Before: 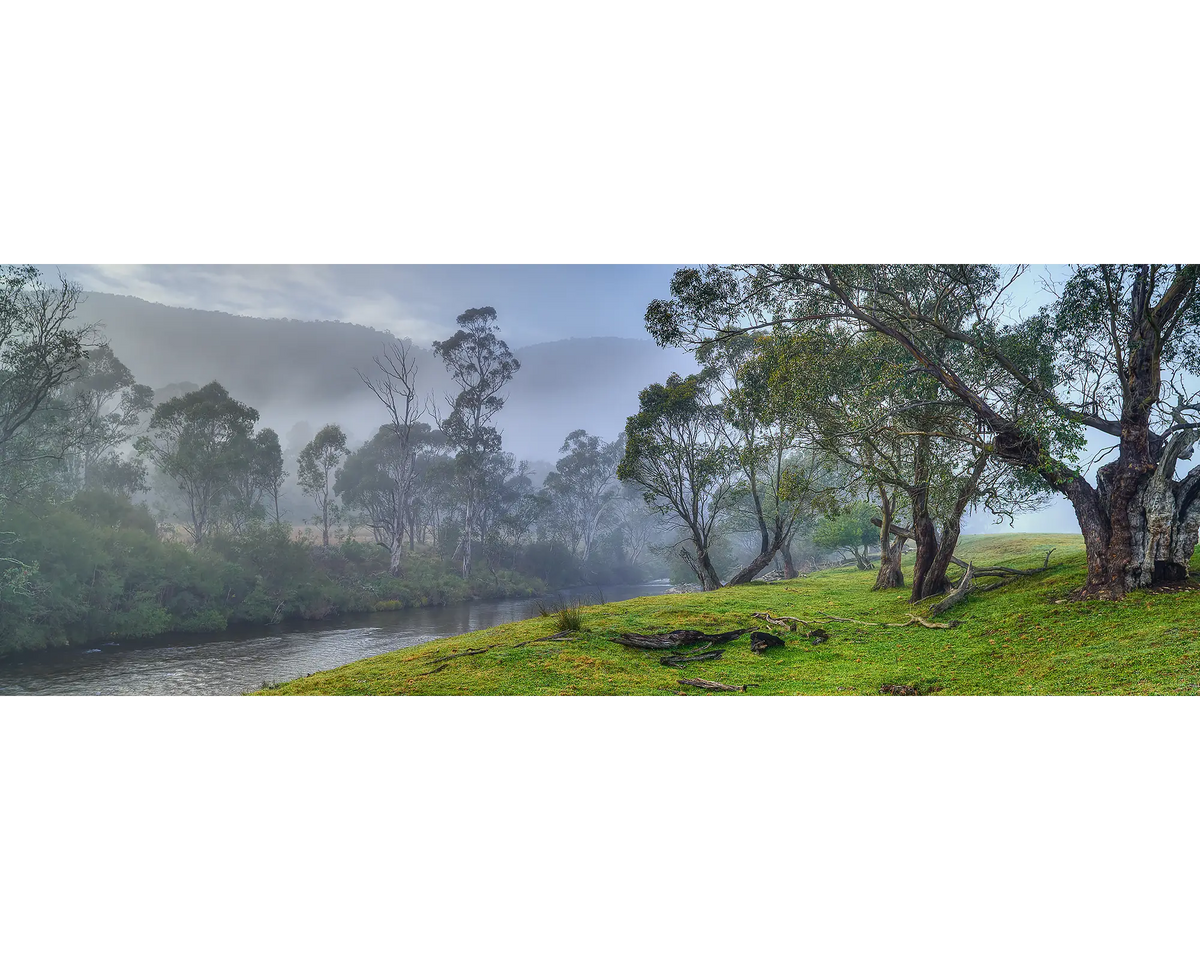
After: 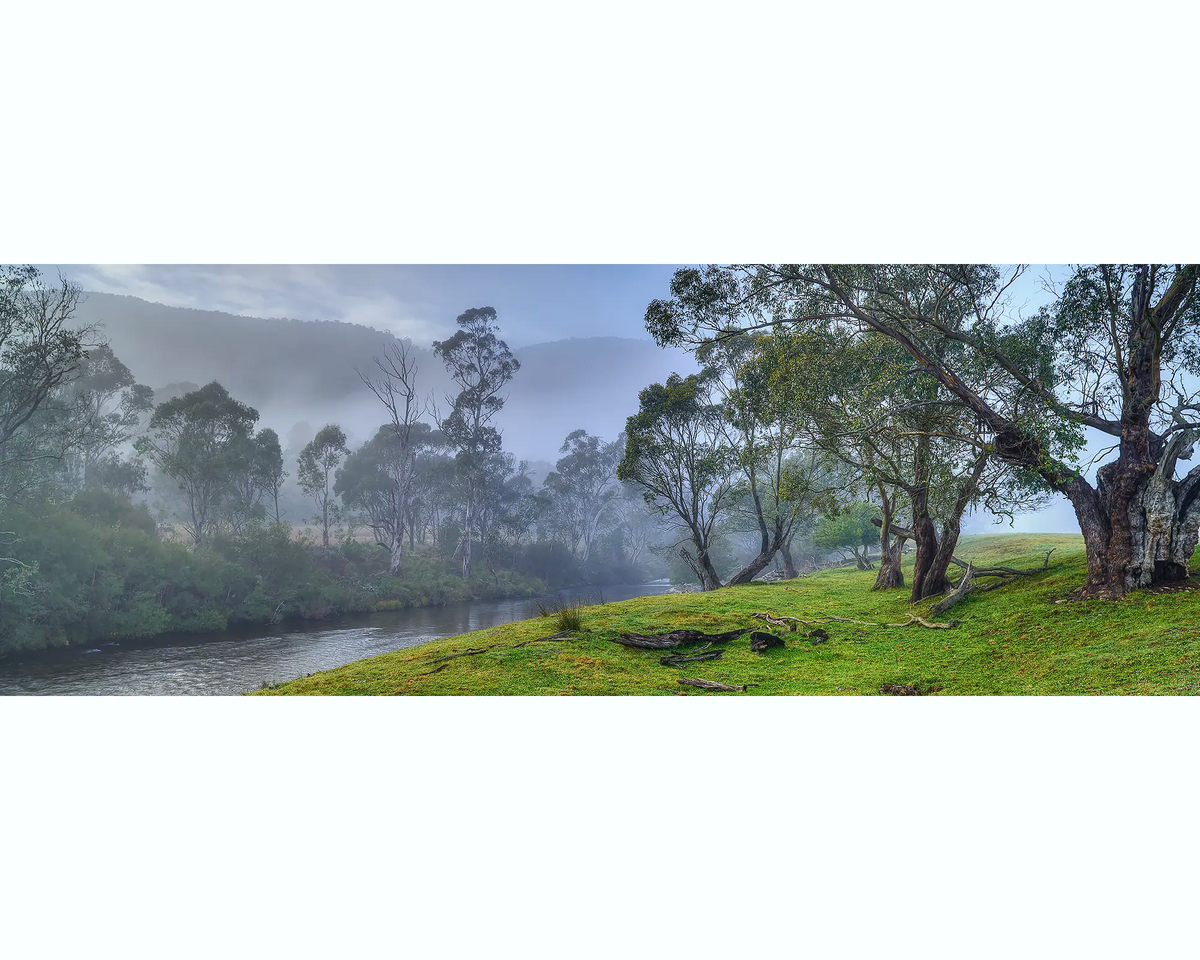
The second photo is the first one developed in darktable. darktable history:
exposure: compensate highlight preservation false
white balance: red 0.98, blue 1.034
